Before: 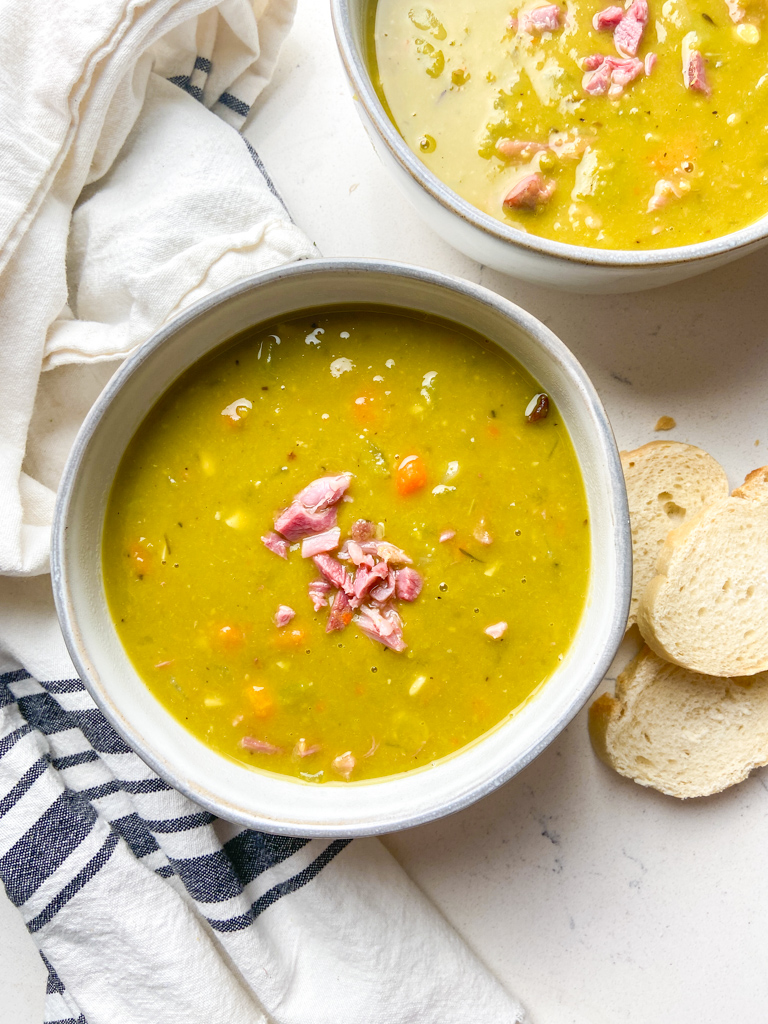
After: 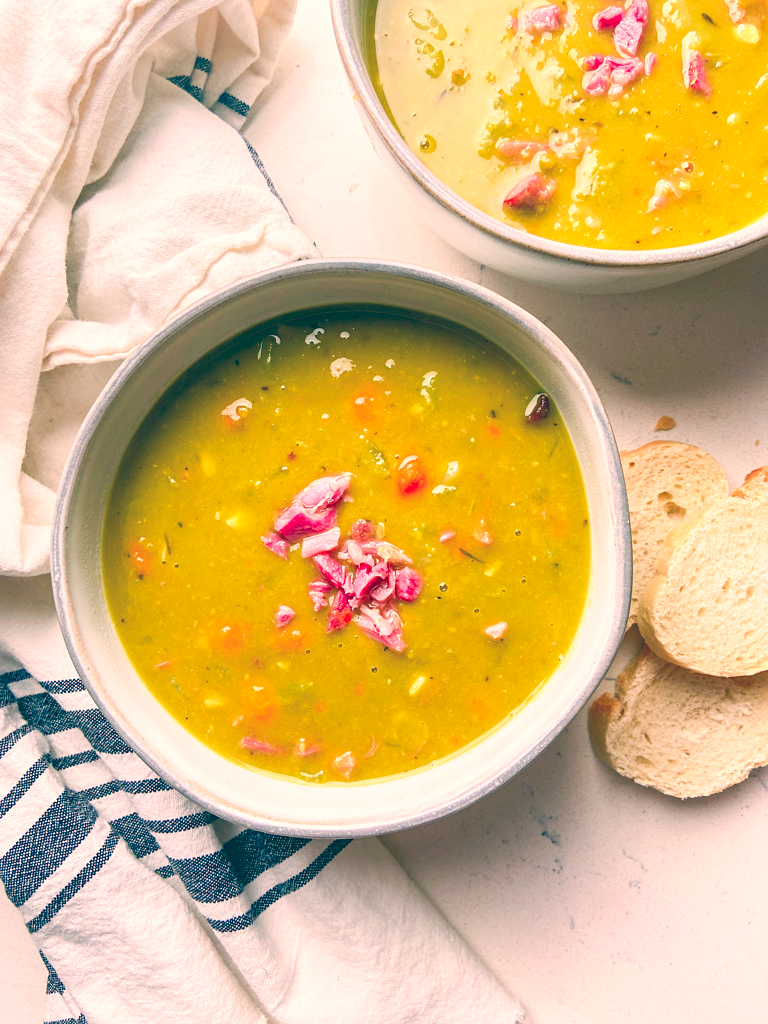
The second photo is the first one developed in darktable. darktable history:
color contrast: green-magenta contrast 1.73, blue-yellow contrast 1.15
sharpen: amount 0.2
color balance: lift [1.006, 0.985, 1.002, 1.015], gamma [1, 0.953, 1.008, 1.047], gain [1.076, 1.13, 1.004, 0.87]
